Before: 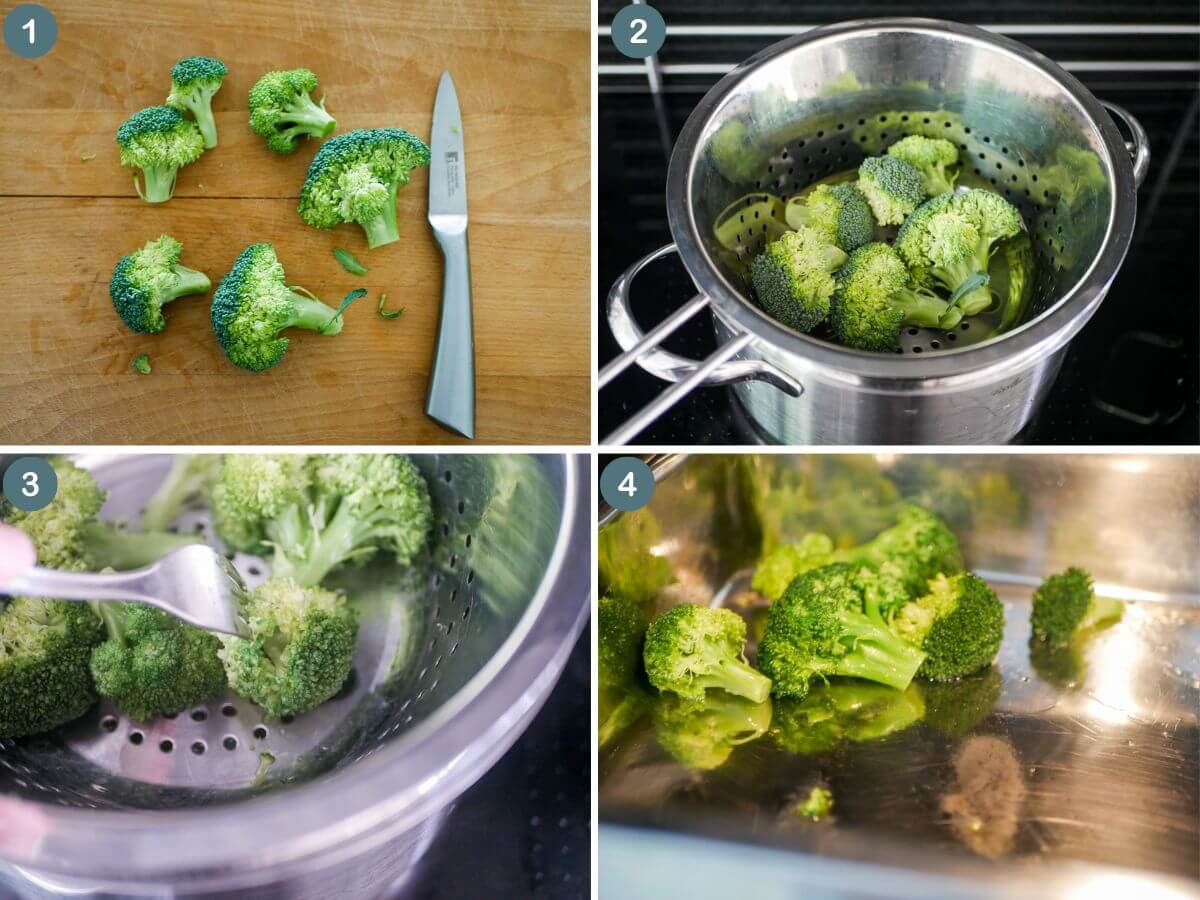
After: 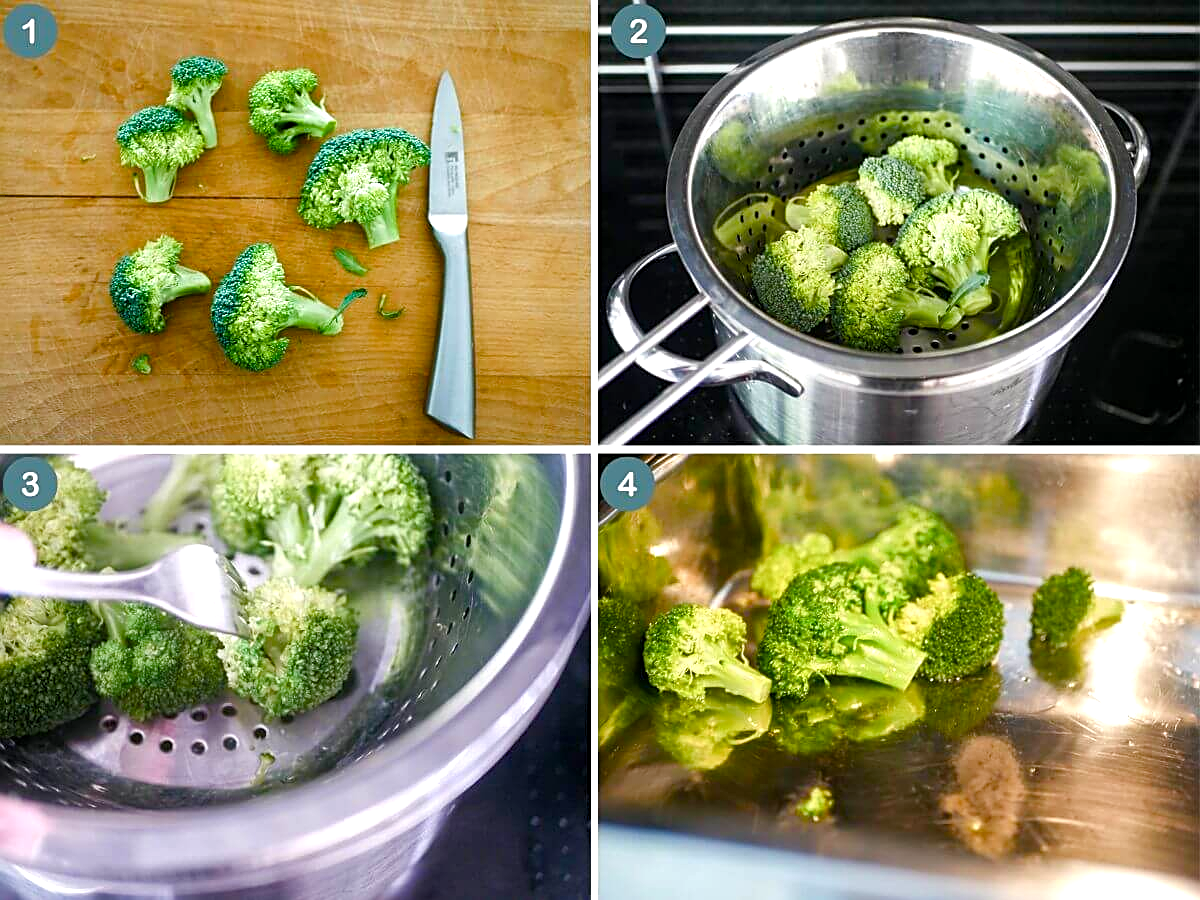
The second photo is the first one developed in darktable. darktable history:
sharpen: on, module defaults
color balance rgb: perceptual saturation grading › global saturation 25%, perceptual saturation grading › highlights -50%, perceptual saturation grading › shadows 30%, perceptual brilliance grading › global brilliance 12%, global vibrance 20%
